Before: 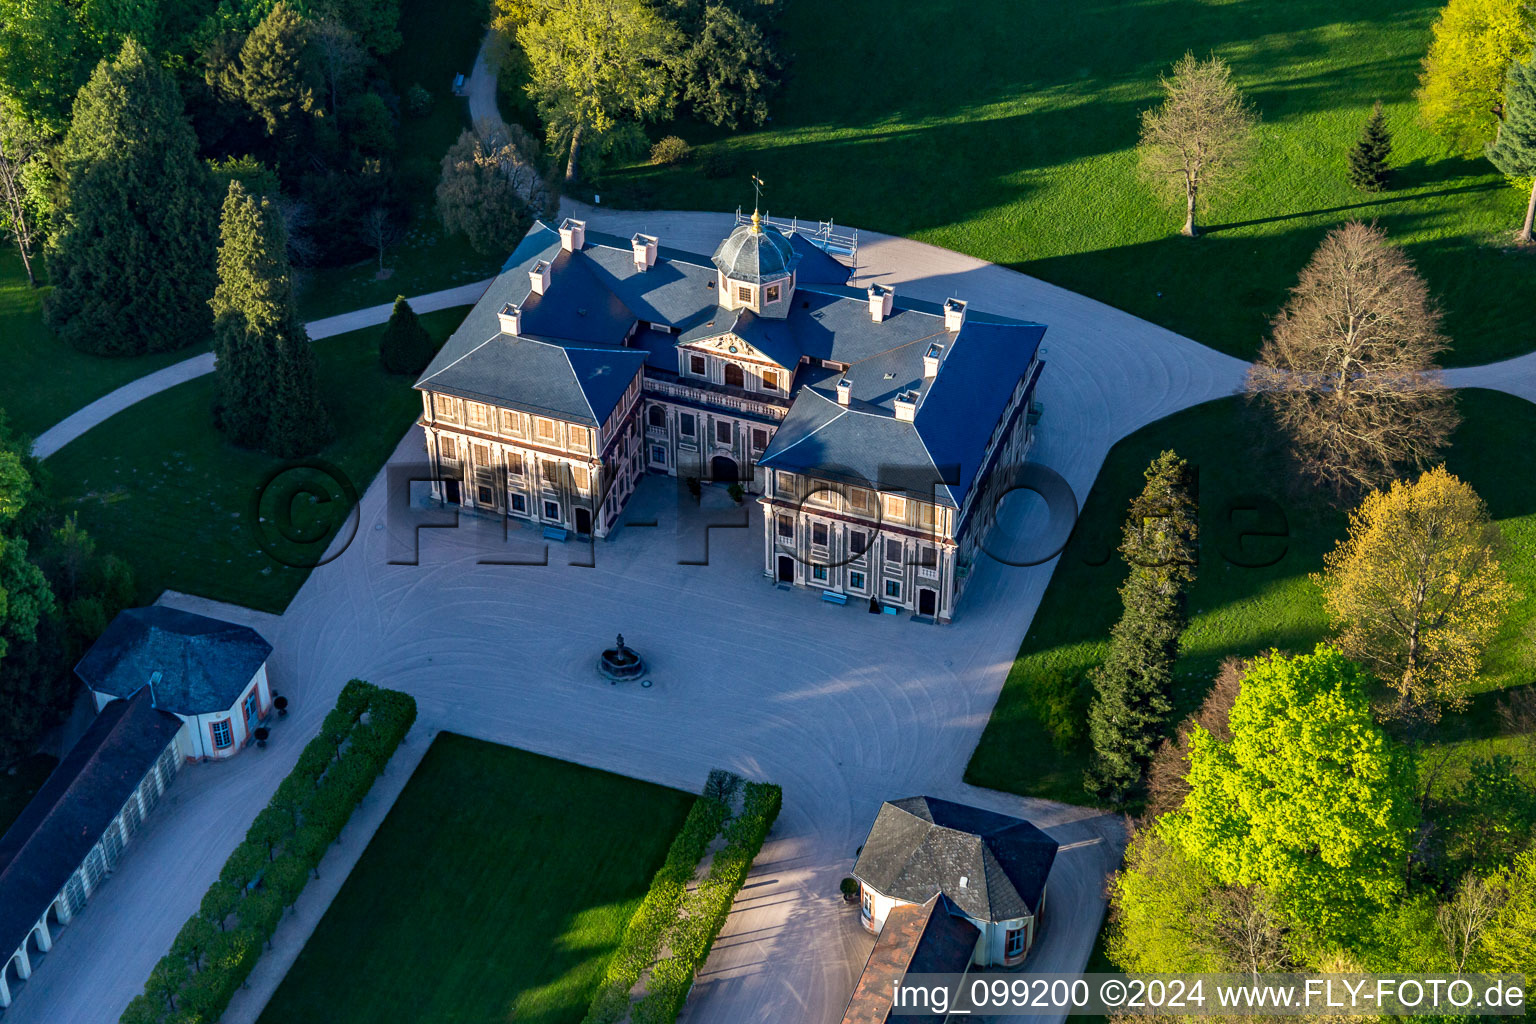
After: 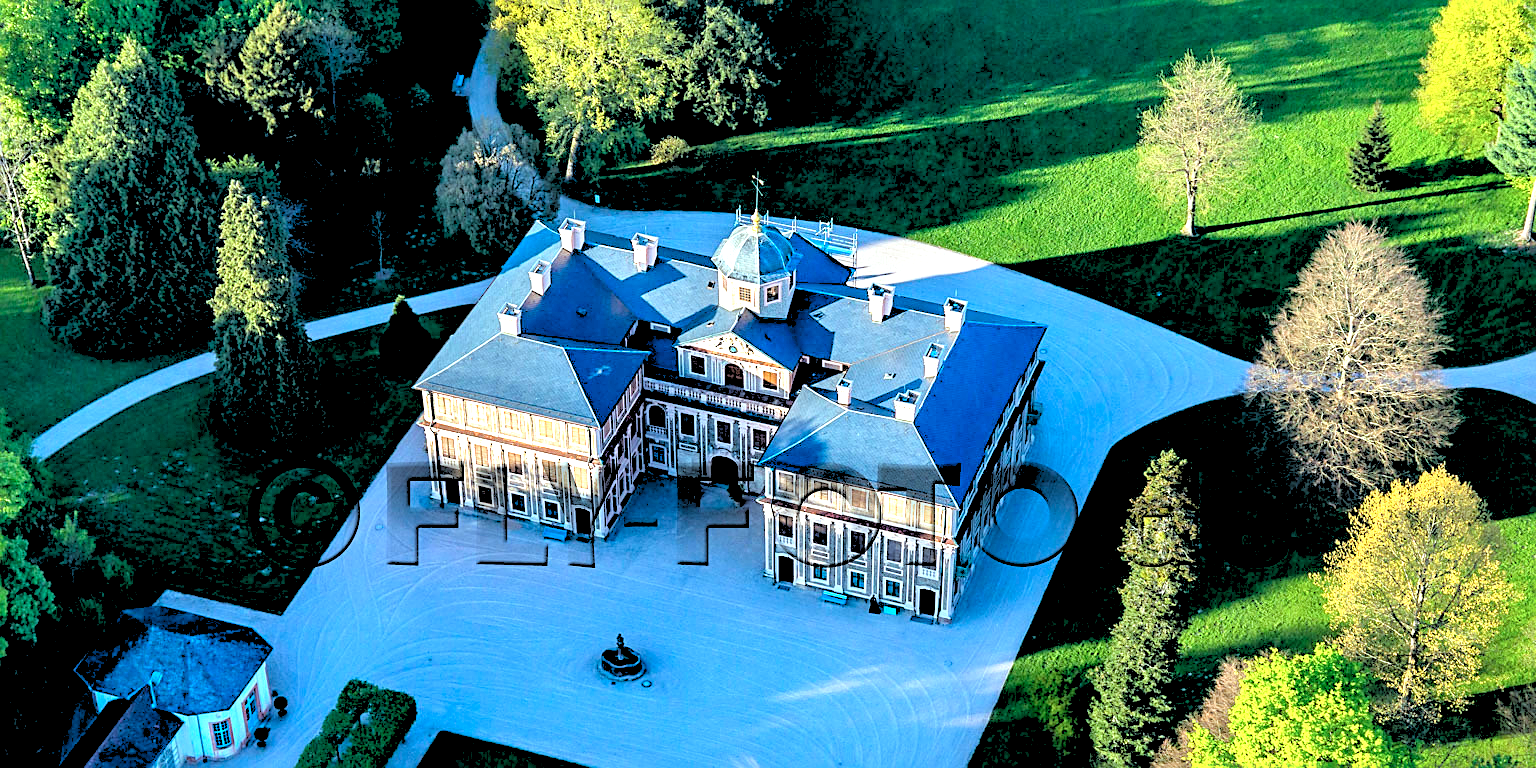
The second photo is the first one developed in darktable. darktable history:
crop: bottom 24.967%
sharpen: amount 0.478
color correction: highlights a* -10.04, highlights b* -10.37
exposure: black level correction 0, exposure 1.173 EV, compensate exposure bias true, compensate highlight preservation false
rgb levels: levels [[0.027, 0.429, 0.996], [0, 0.5, 1], [0, 0.5, 1]]
